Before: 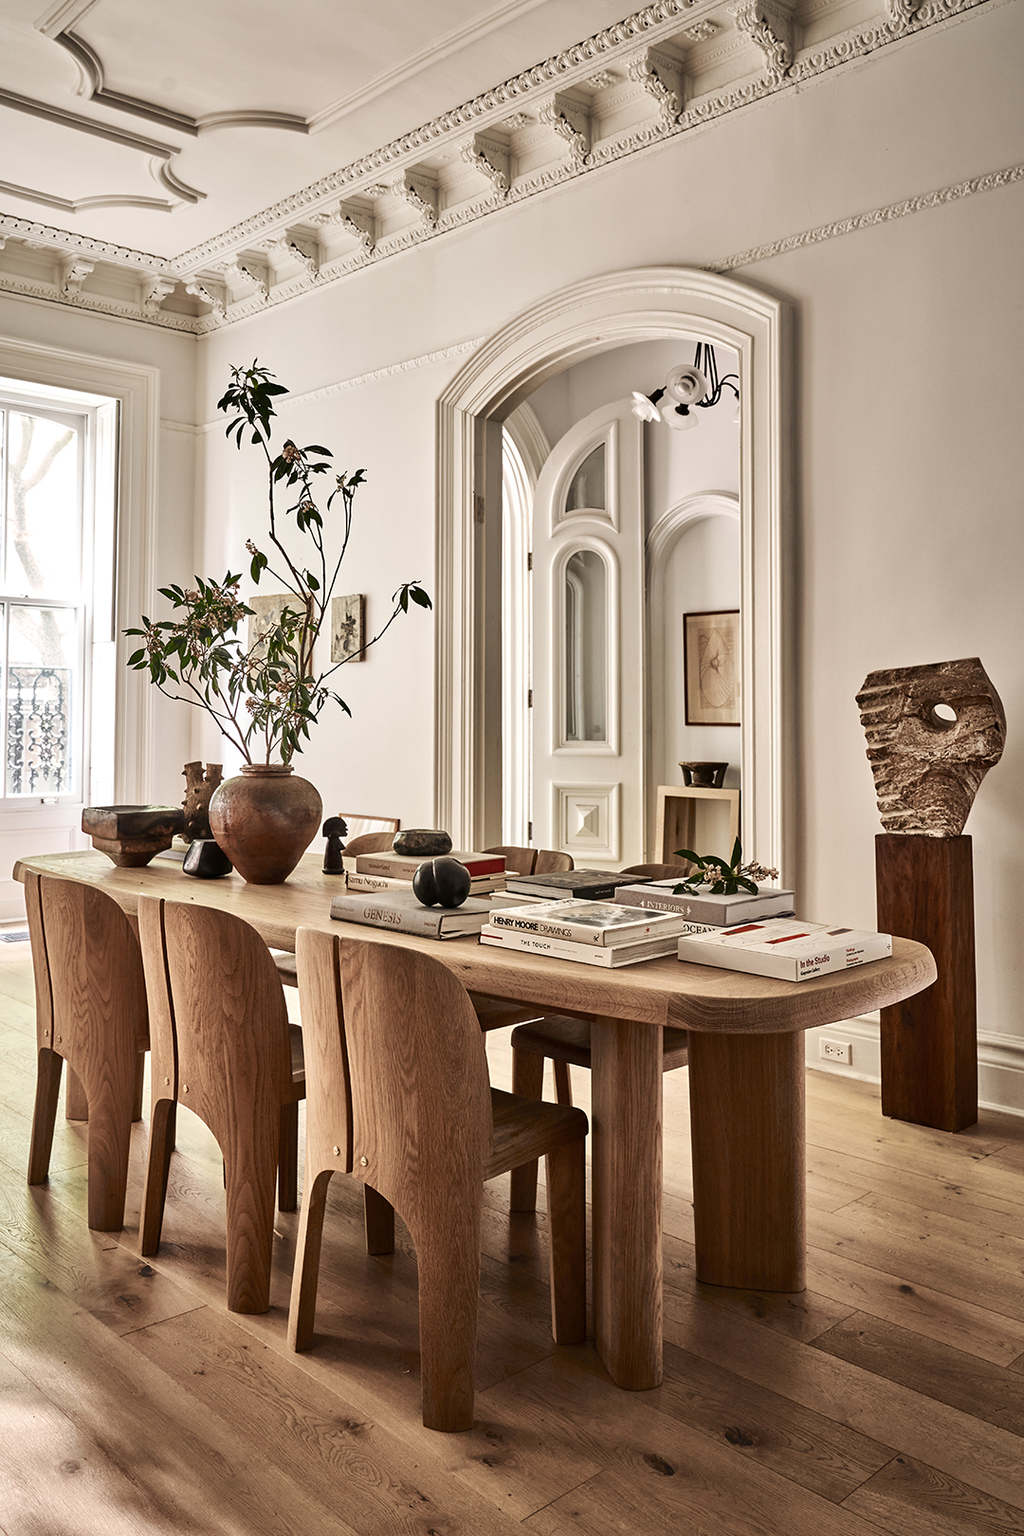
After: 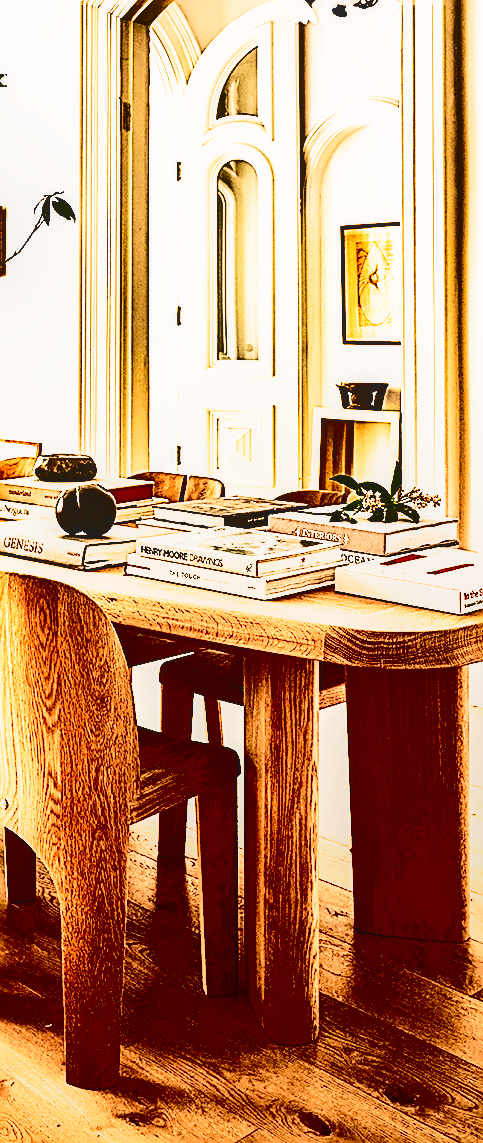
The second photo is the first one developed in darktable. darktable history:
shadows and highlights: radius 108.42, shadows 40.65, highlights -71.52, low approximation 0.01, soften with gaussian
crop: left 35.27%, top 26.001%, right 19.928%, bottom 3.412%
velvia: strength 44.87%
sharpen: amount 0.913
exposure: black level correction 0, exposure 1.2 EV, compensate exposure bias true, compensate highlight preservation false
base curve: curves: ch0 [(0, 0) (0.005, 0.002) (0.15, 0.3) (0.4, 0.7) (0.75, 0.95) (1, 1)], preserve colors none
local contrast: detail 110%
contrast brightness saturation: contrast 0.786, brightness -0.98, saturation 0.99
